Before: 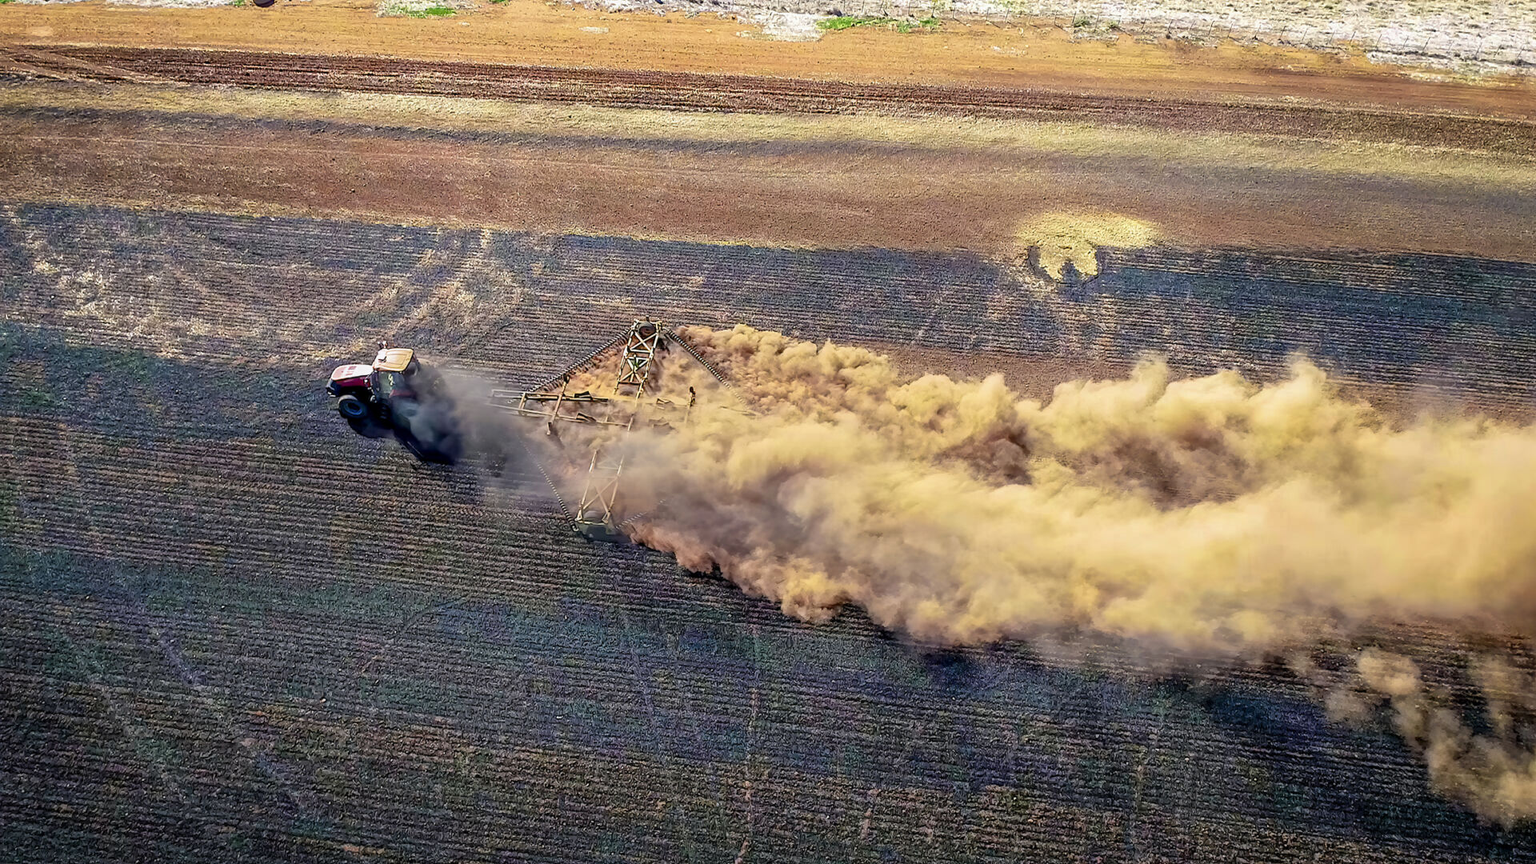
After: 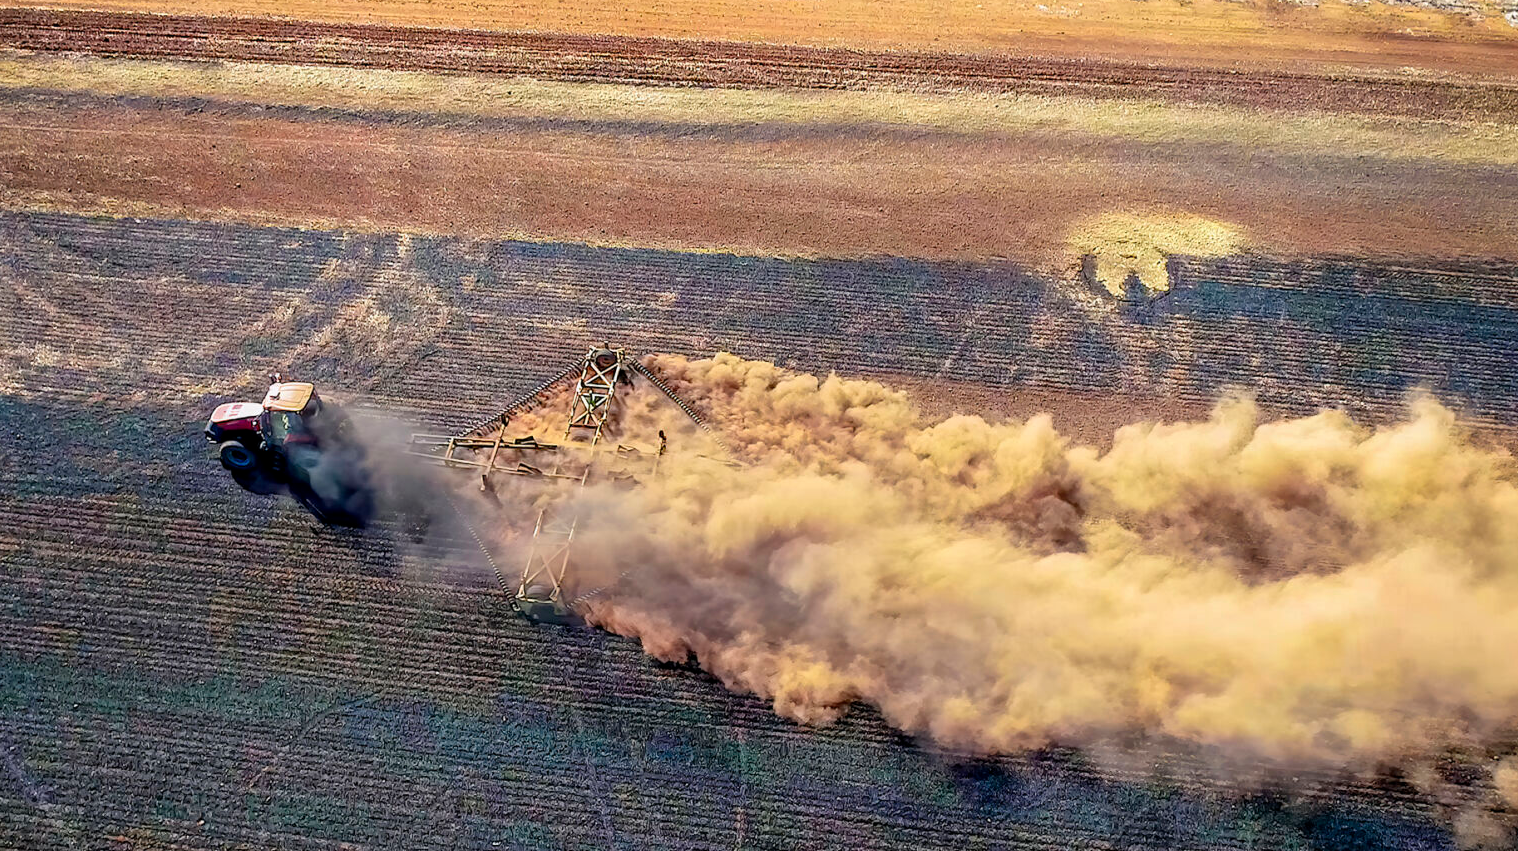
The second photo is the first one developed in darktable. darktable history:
contrast equalizer: octaves 7, y [[0.5 ×6], [0.5 ×6], [0.5, 0.5, 0.501, 0.545, 0.707, 0.863], [0 ×6], [0 ×6]], mix 0.319
crop and rotate: left 10.579%, top 4.984%, right 10.313%, bottom 16.193%
